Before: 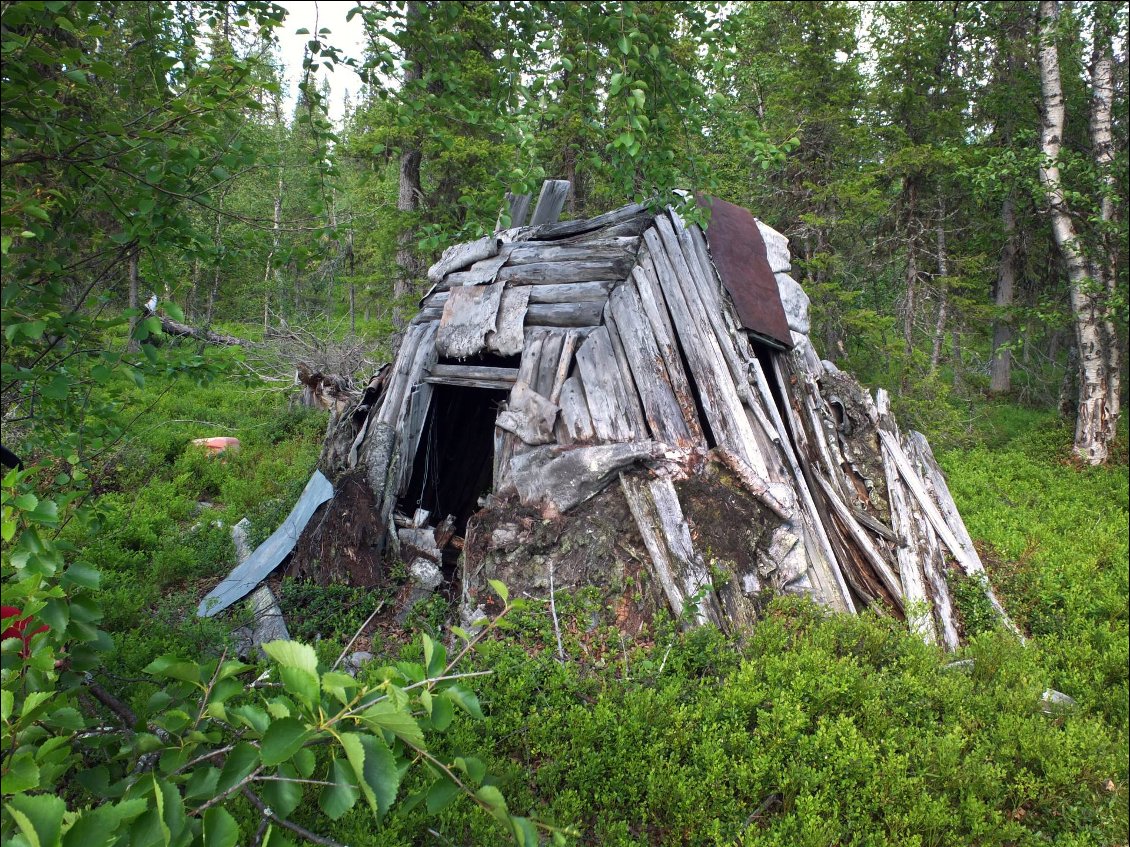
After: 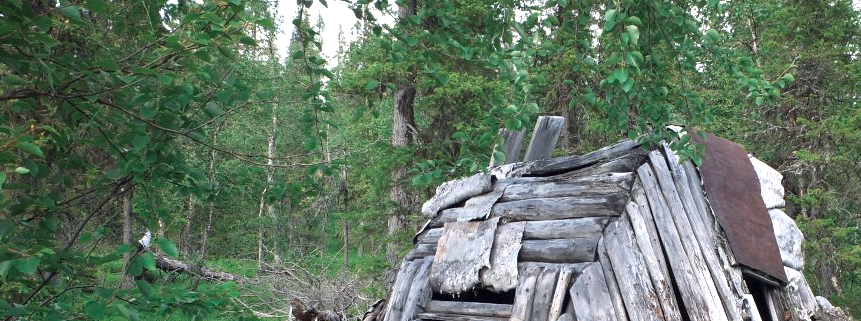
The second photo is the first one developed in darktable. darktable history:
crop: left 0.565%, top 7.649%, right 23.238%, bottom 54.394%
exposure: black level correction 0, exposure 0.5 EV, compensate exposure bias true, compensate highlight preservation false
color zones: curves: ch0 [(0, 0.5) (0.125, 0.4) (0.25, 0.5) (0.375, 0.4) (0.5, 0.4) (0.625, 0.35) (0.75, 0.35) (0.875, 0.5)]; ch1 [(0, 0.35) (0.125, 0.45) (0.25, 0.35) (0.375, 0.35) (0.5, 0.35) (0.625, 0.35) (0.75, 0.45) (0.875, 0.35)]; ch2 [(0, 0.6) (0.125, 0.5) (0.25, 0.5) (0.375, 0.6) (0.5, 0.6) (0.625, 0.5) (0.75, 0.5) (0.875, 0.5)]
